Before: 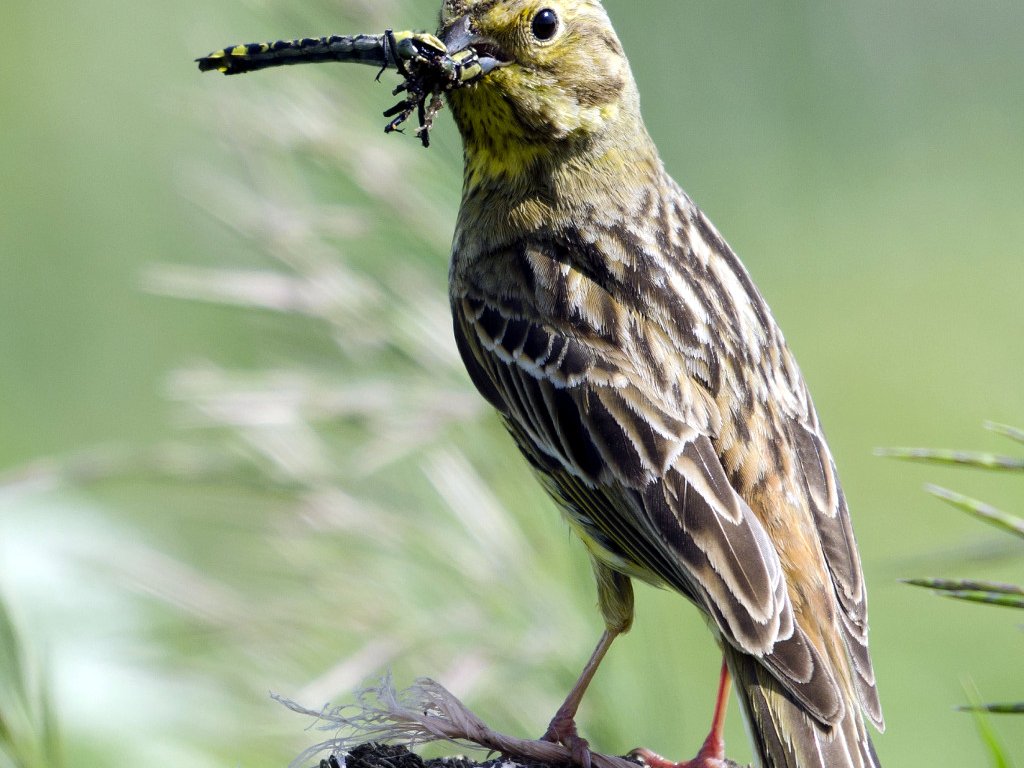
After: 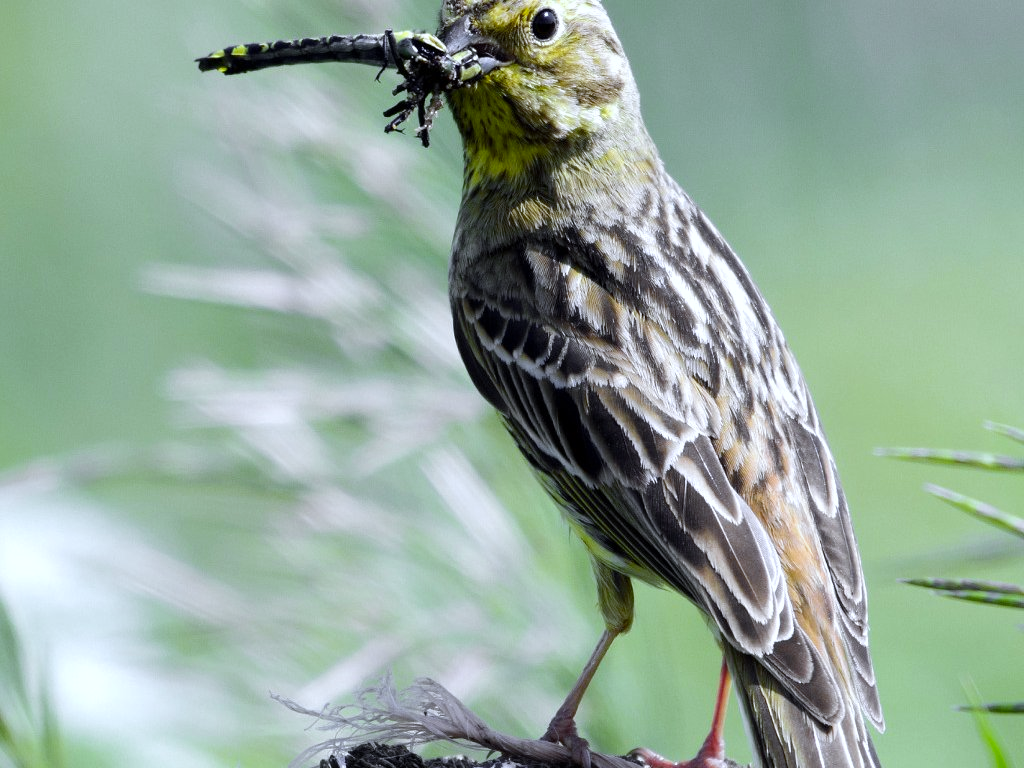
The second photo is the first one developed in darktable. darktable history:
color zones: curves: ch1 [(0.25, 0.61) (0.75, 0.248)]
white balance: red 0.948, green 1.02, blue 1.176
